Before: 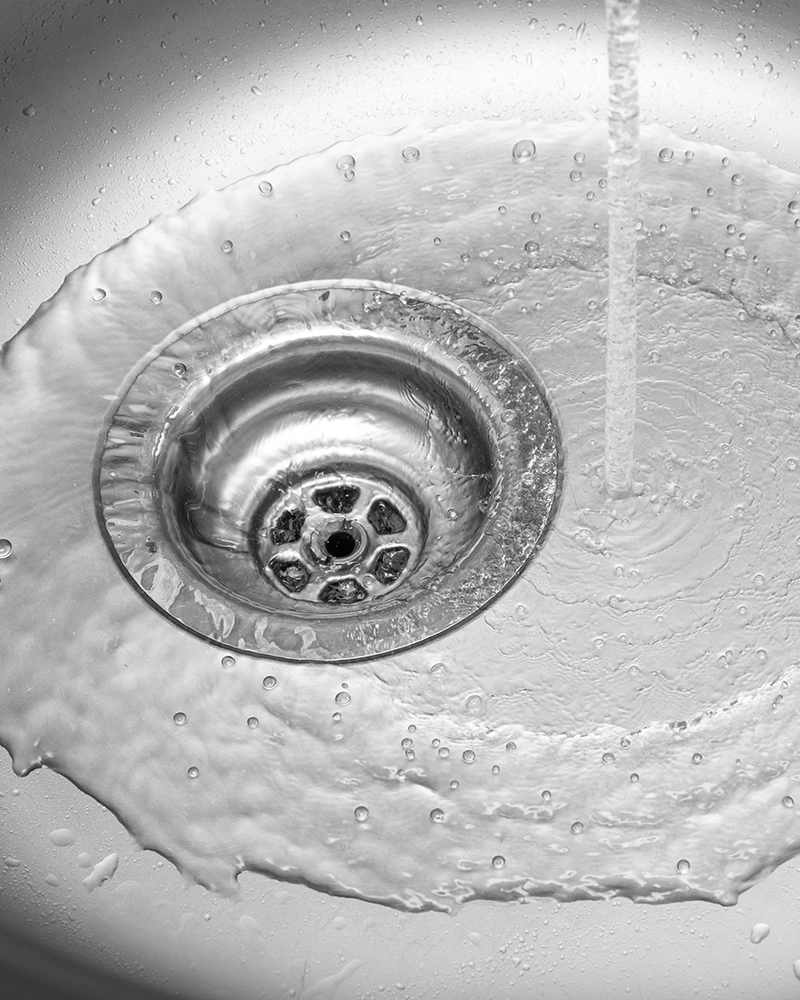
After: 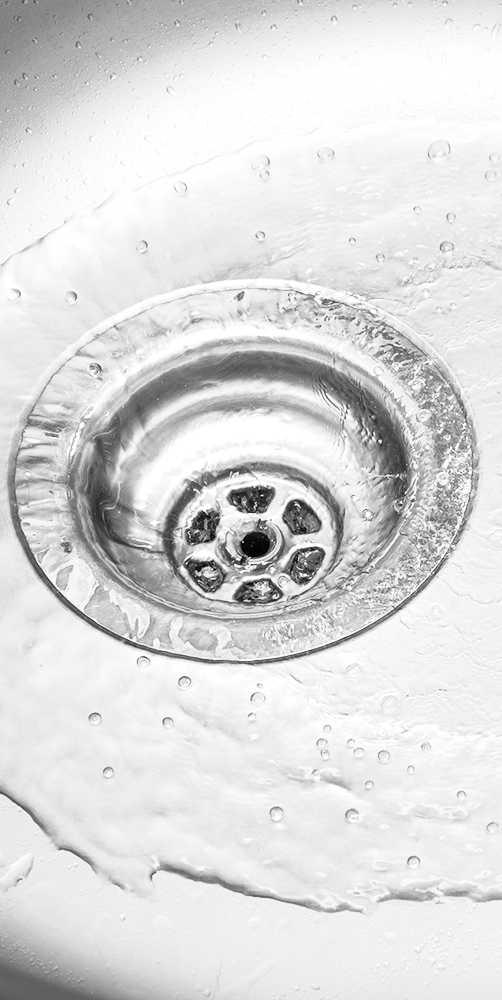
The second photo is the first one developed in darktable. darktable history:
exposure: black level correction 0, exposure 0.7 EV, compensate exposure bias true, compensate highlight preservation false
crop: left 10.644%, right 26.528%
local contrast: mode bilateral grid, contrast 25, coarseness 50, detail 123%, midtone range 0.2
base curve: curves: ch0 [(0, 0) (0.088, 0.125) (0.176, 0.251) (0.354, 0.501) (0.613, 0.749) (1, 0.877)], preserve colors none
